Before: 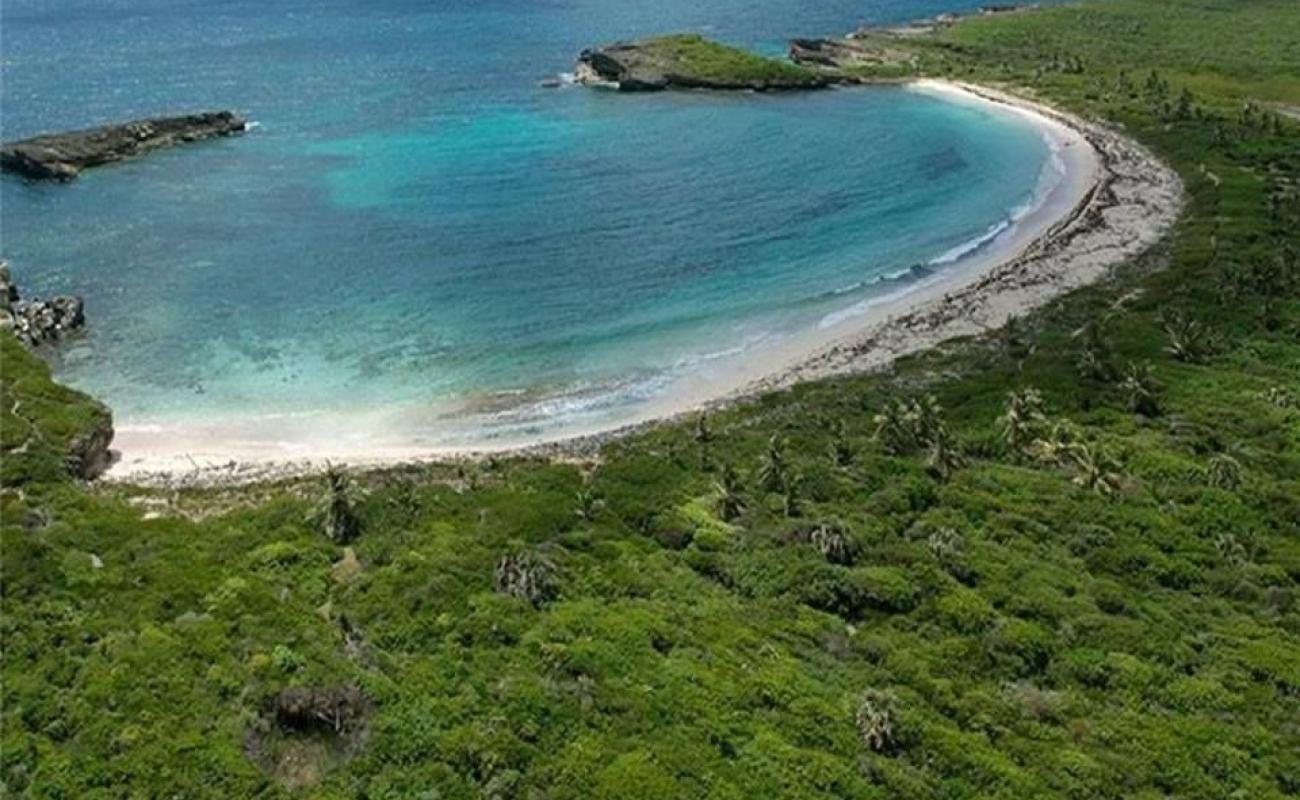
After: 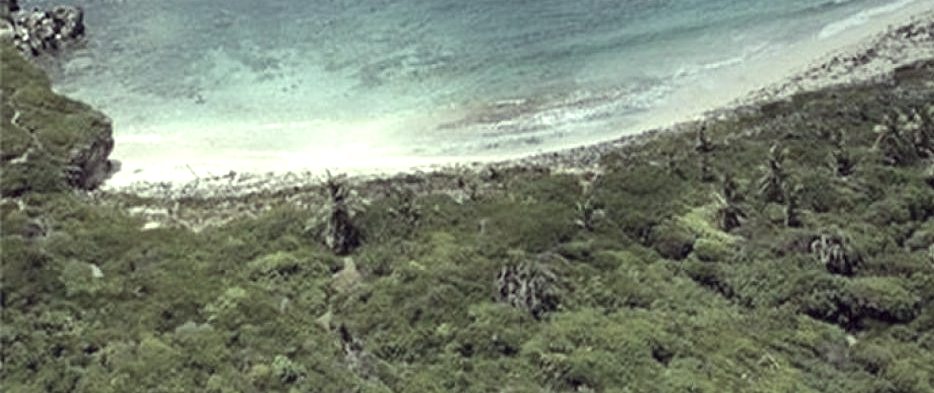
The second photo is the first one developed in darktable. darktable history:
exposure: black level correction 0.001, exposure 0.499 EV, compensate exposure bias true, compensate highlight preservation false
color correction: highlights a* -20.82, highlights b* 20.43, shadows a* 19.28, shadows b* -19.85, saturation 0.406
crop: top 36.278%, right 28.084%, bottom 14.537%
